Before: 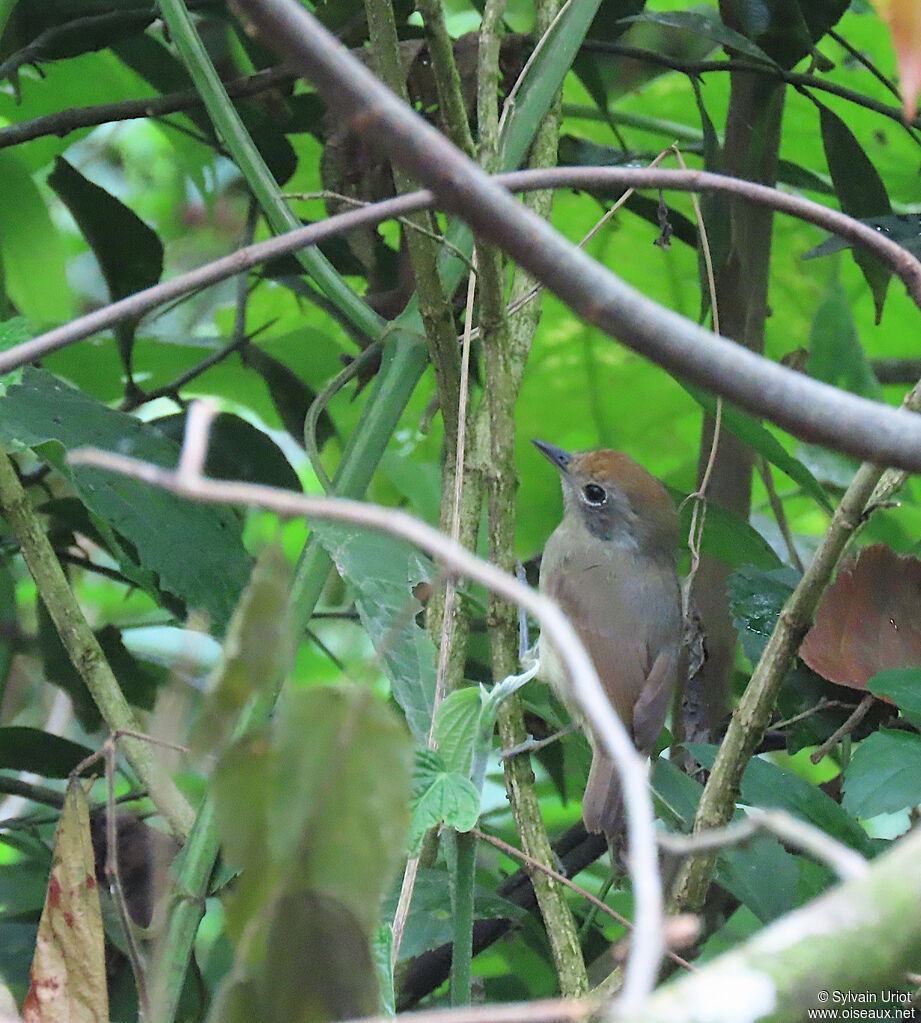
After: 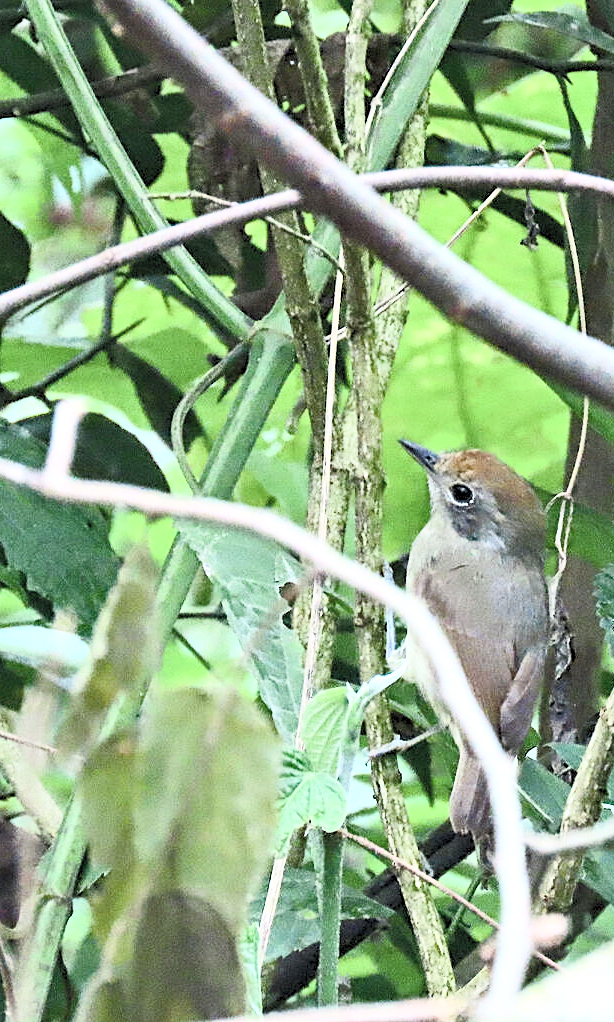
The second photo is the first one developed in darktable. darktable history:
contrast equalizer: y [[0.5, 0.542, 0.583, 0.625, 0.667, 0.708], [0.5 ×6], [0.5 ×6], [0 ×6], [0 ×6]]
contrast brightness saturation: contrast 0.419, brightness 0.554, saturation -0.185
crop and rotate: left 14.442%, right 18.81%
color balance rgb: perceptual saturation grading › global saturation 39.79%, perceptual saturation grading › highlights -50.413%, perceptual saturation grading › shadows 30.28%
